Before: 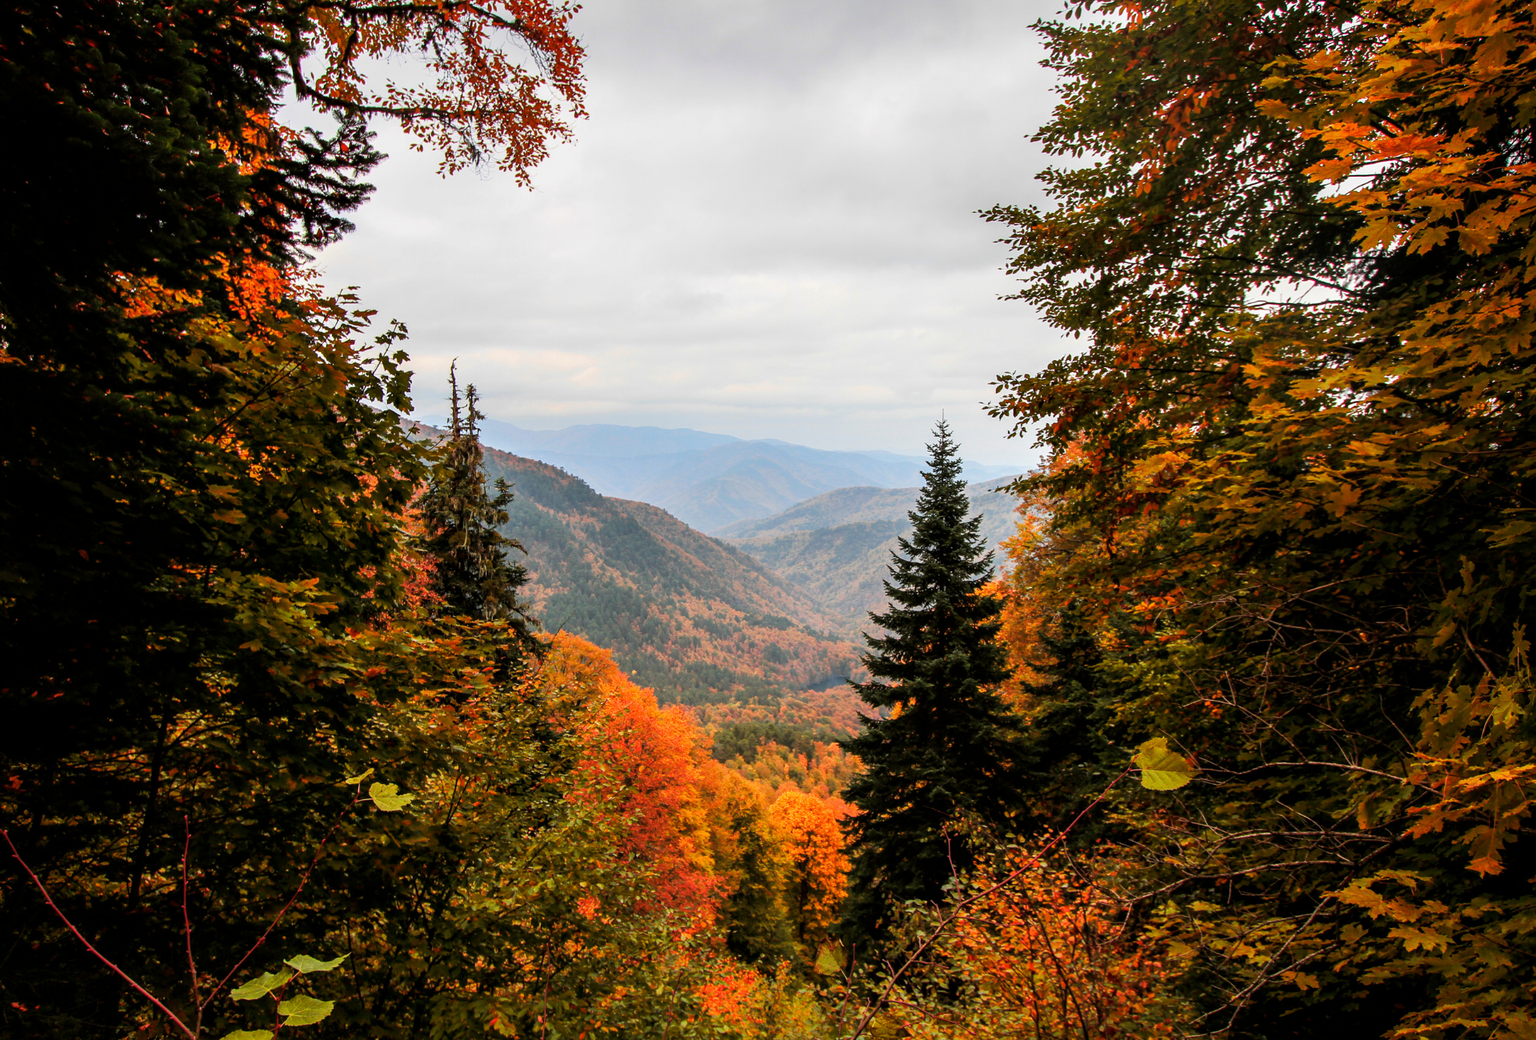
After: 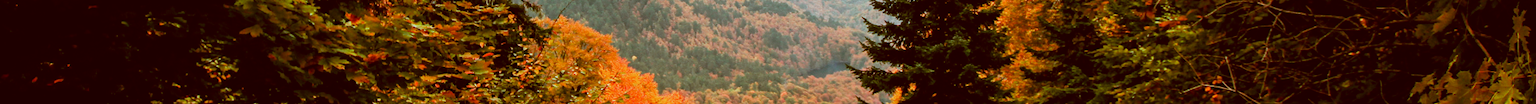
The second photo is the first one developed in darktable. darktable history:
color correction: highlights a* -14.62, highlights b* -16.22, shadows a* 10.12, shadows b* 29.4
crop and rotate: top 59.084%, bottom 30.916%
